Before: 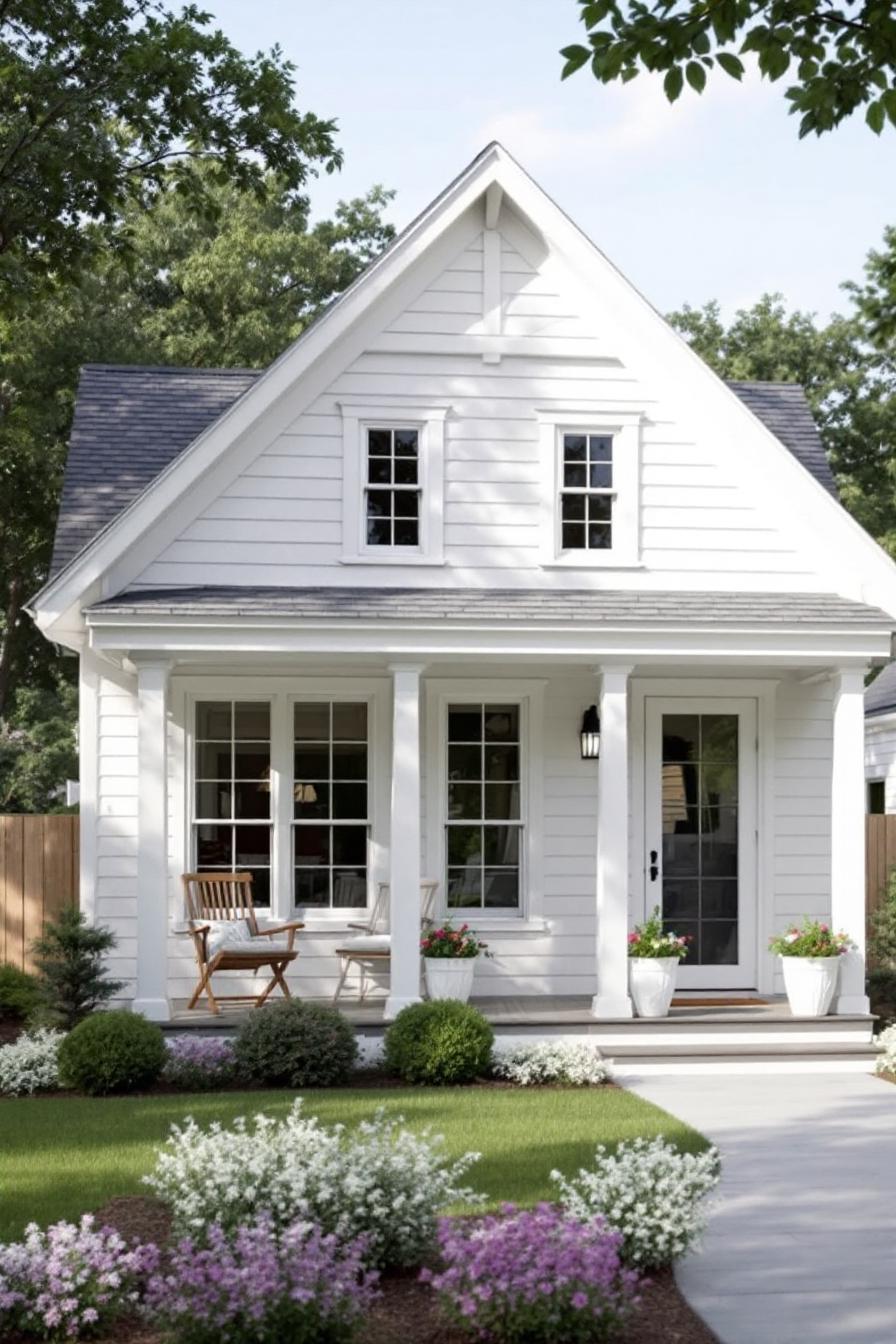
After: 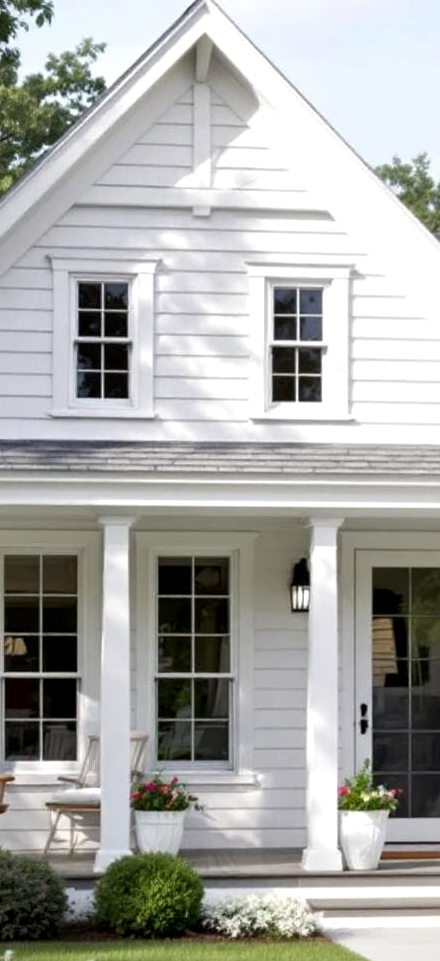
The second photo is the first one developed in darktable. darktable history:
exposure: compensate exposure bias true, compensate highlight preservation false
local contrast: mode bilateral grid, contrast 20, coarseness 50, detail 158%, midtone range 0.2
crop: left 32.398%, top 10.959%, right 18.433%, bottom 17.495%
contrast brightness saturation: contrast 0.045, saturation 0.156
